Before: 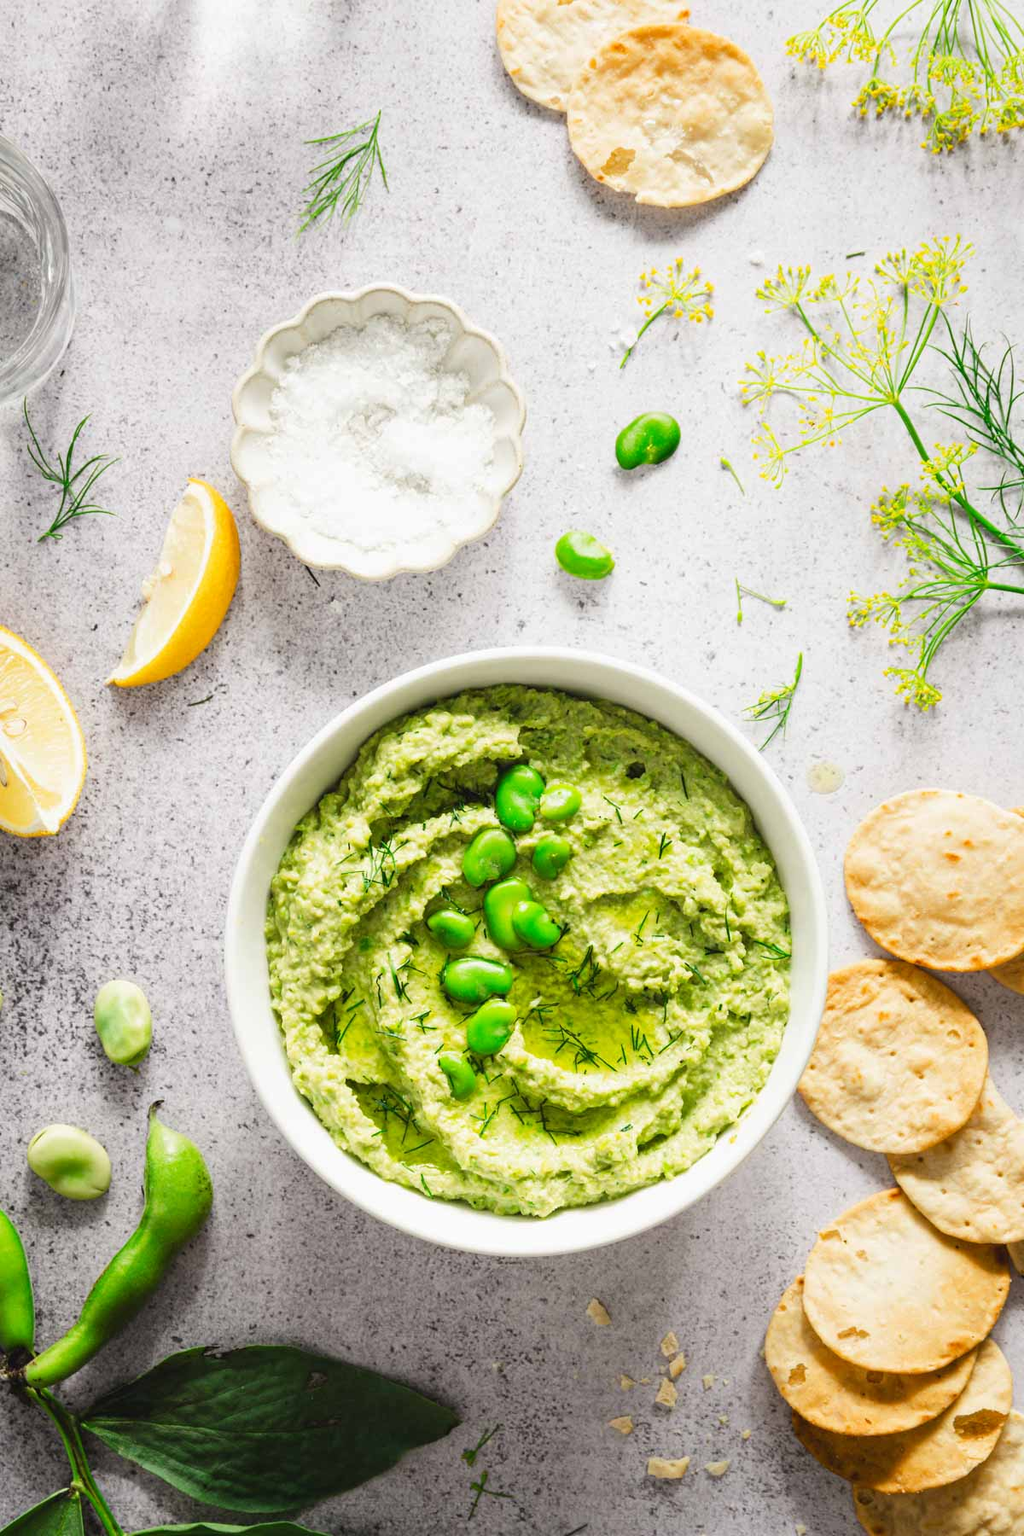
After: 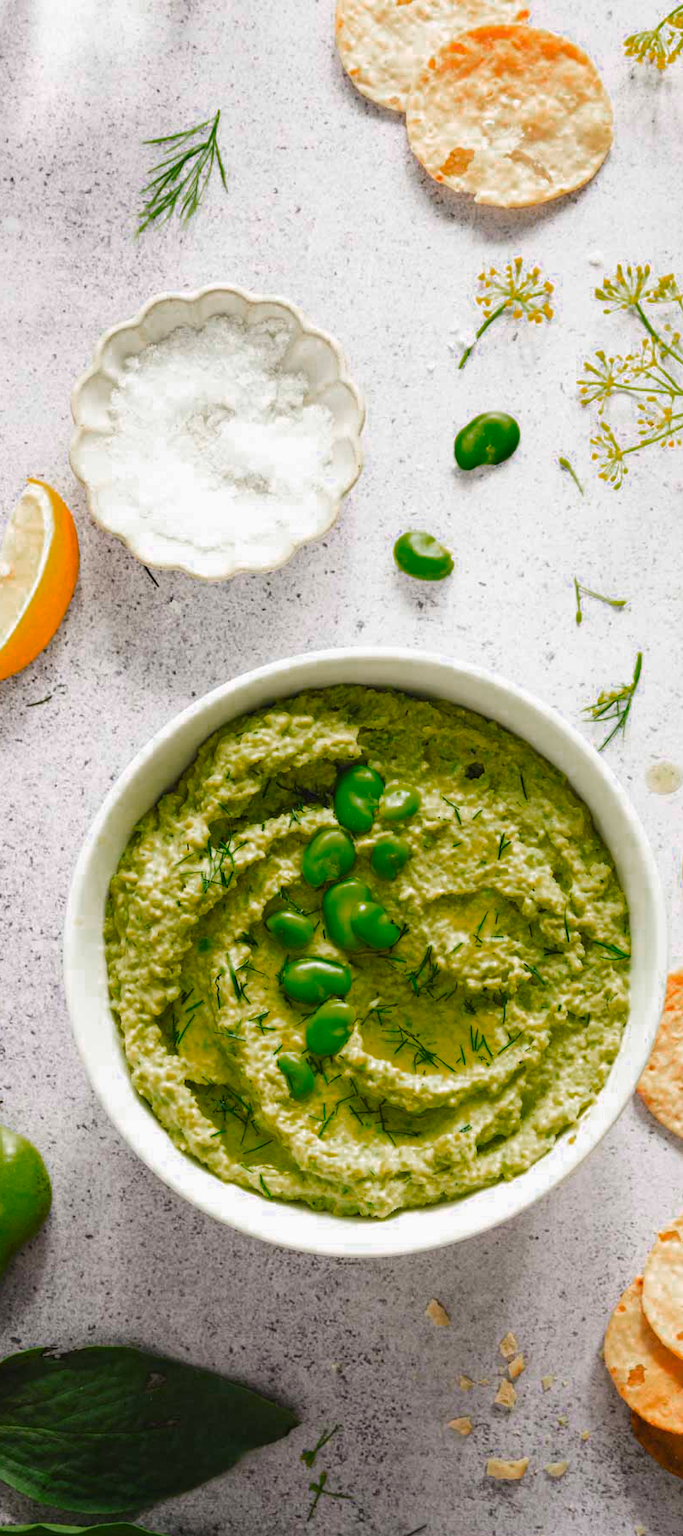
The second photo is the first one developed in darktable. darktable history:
crop and rotate: left 15.754%, right 17.579%
levels: levels [0, 0.51, 1]
color zones: curves: ch0 [(0, 0.553) (0.123, 0.58) (0.23, 0.419) (0.468, 0.155) (0.605, 0.132) (0.723, 0.063) (0.833, 0.172) (0.921, 0.468)]; ch1 [(0.025, 0.645) (0.229, 0.584) (0.326, 0.551) (0.537, 0.446) (0.599, 0.911) (0.708, 1) (0.805, 0.944)]; ch2 [(0.086, 0.468) (0.254, 0.464) (0.638, 0.564) (0.702, 0.592) (0.768, 0.564)]
